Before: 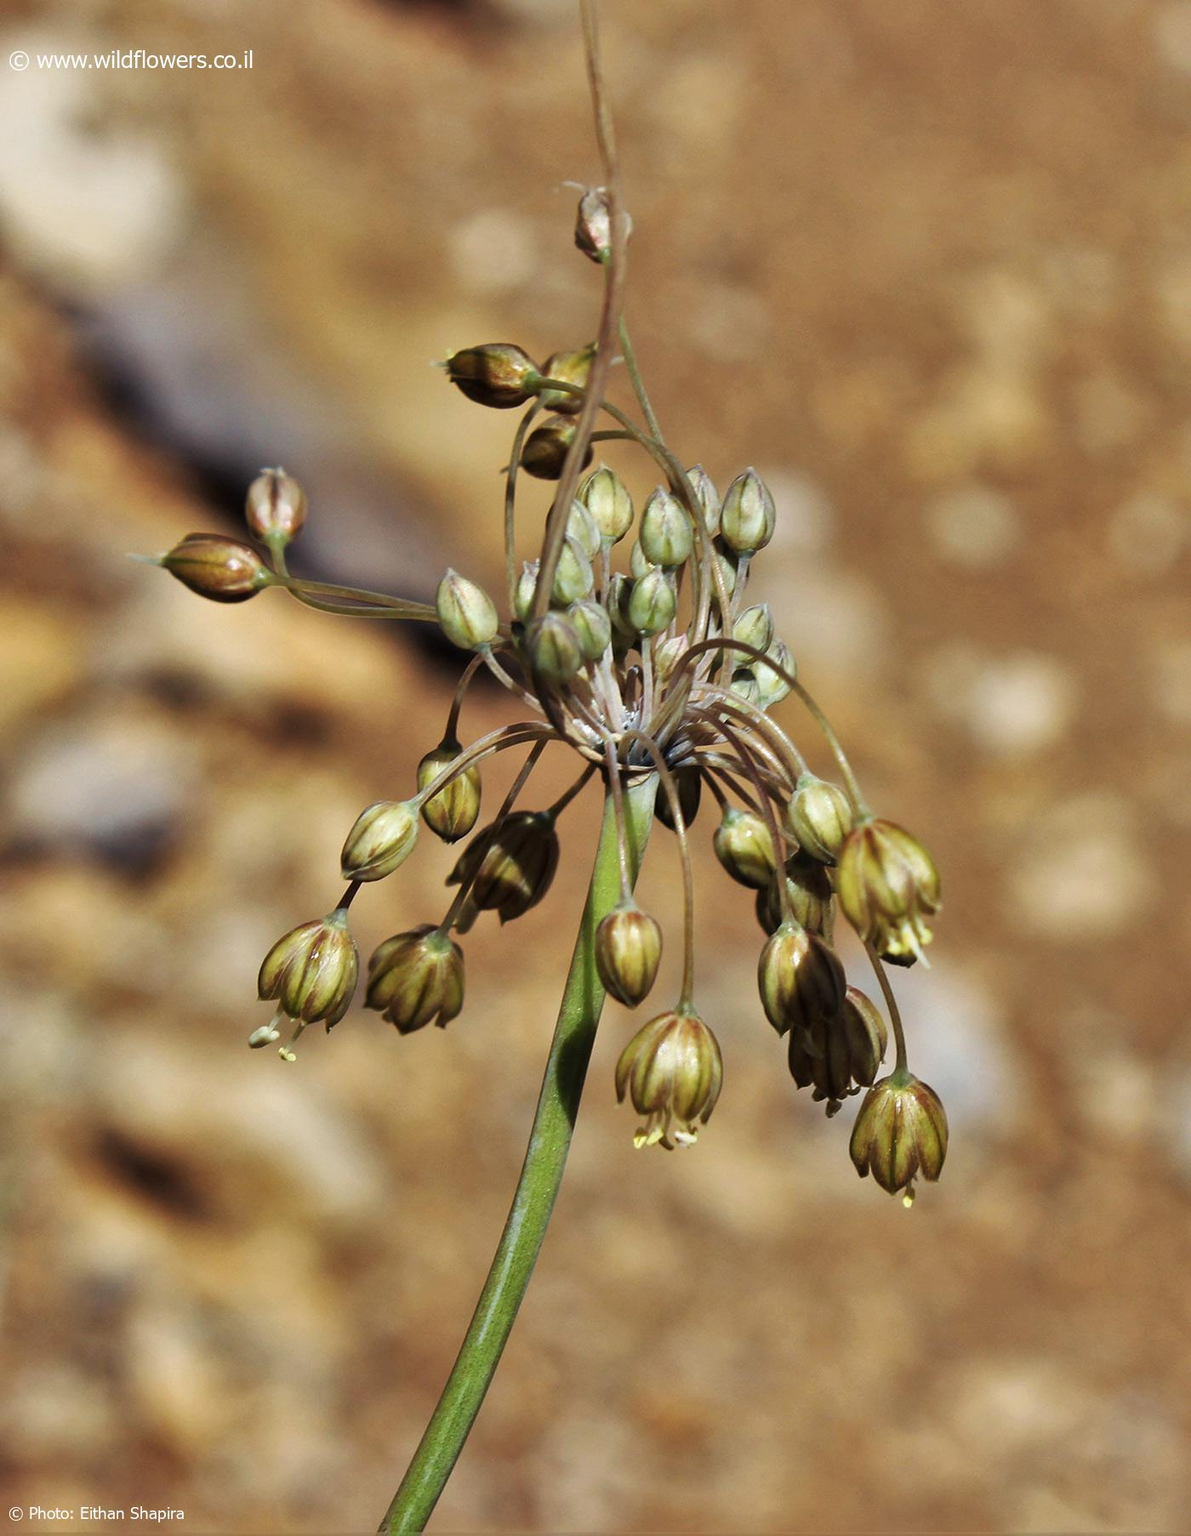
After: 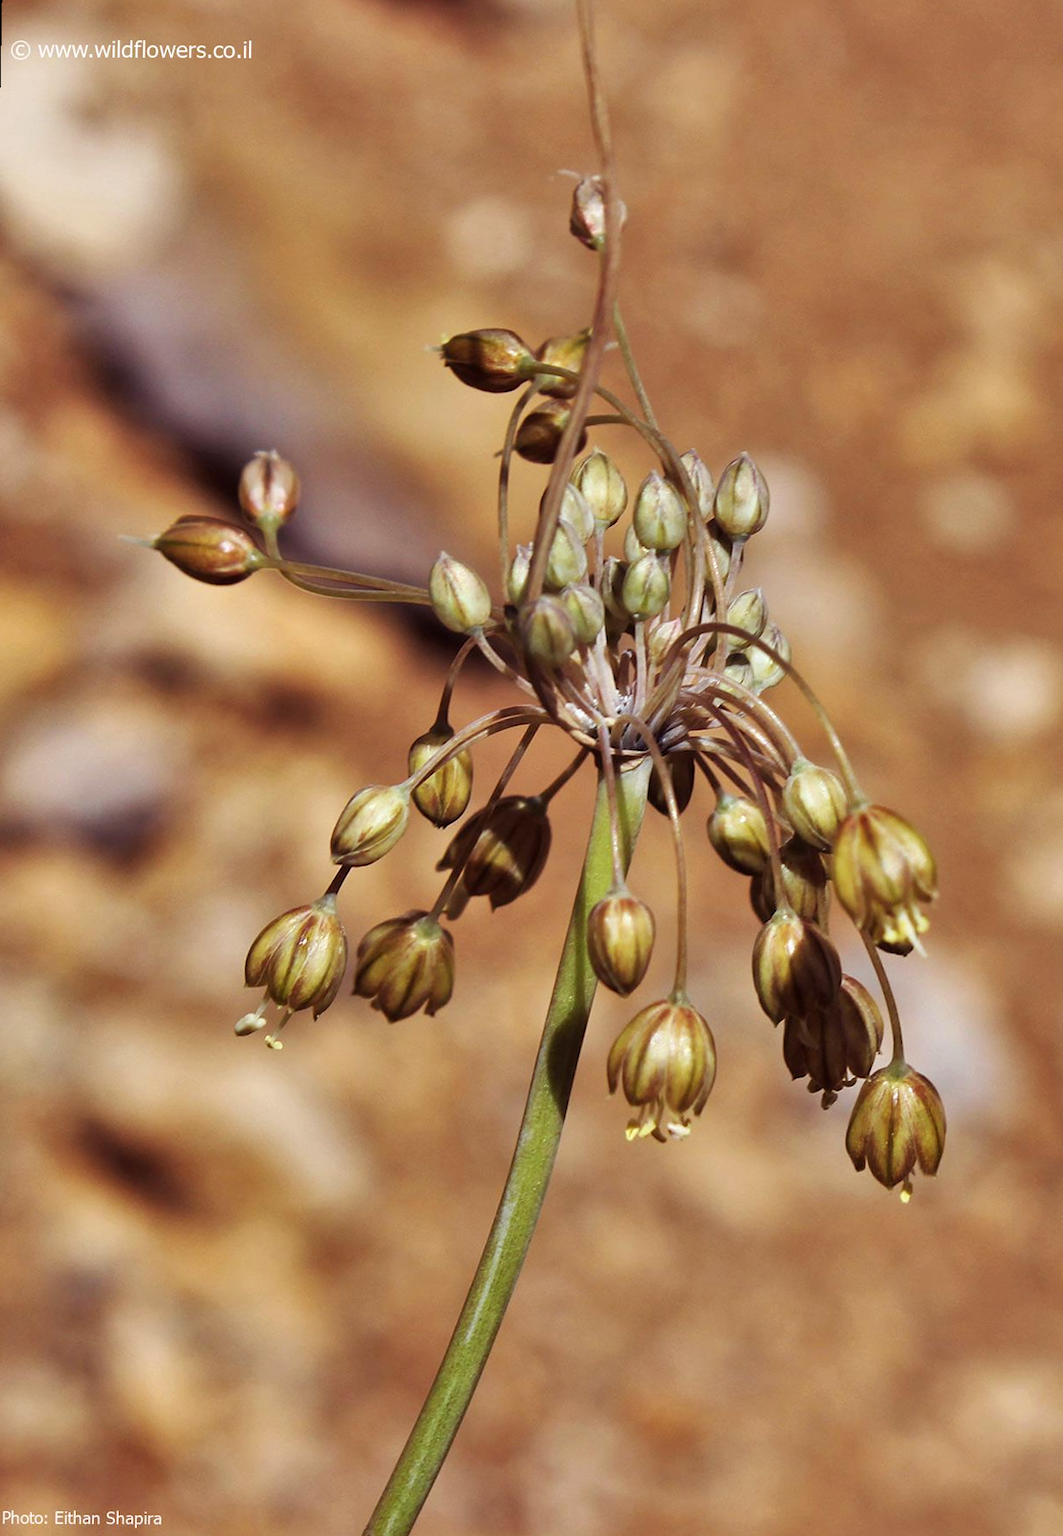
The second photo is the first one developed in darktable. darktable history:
rgb levels: mode RGB, independent channels, levels [[0, 0.474, 1], [0, 0.5, 1], [0, 0.5, 1]]
rotate and perspective: rotation 0.226°, lens shift (vertical) -0.042, crop left 0.023, crop right 0.982, crop top 0.006, crop bottom 0.994
crop: right 9.509%, bottom 0.031%
